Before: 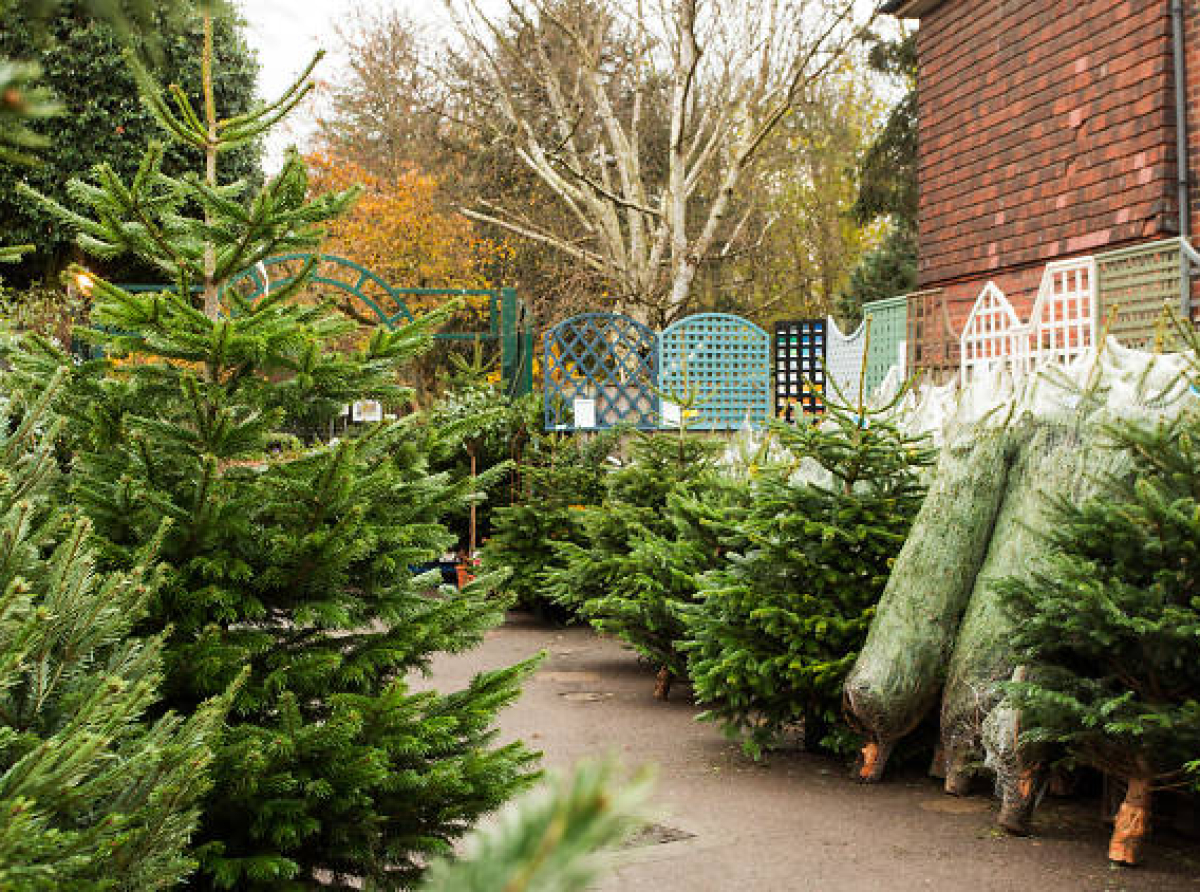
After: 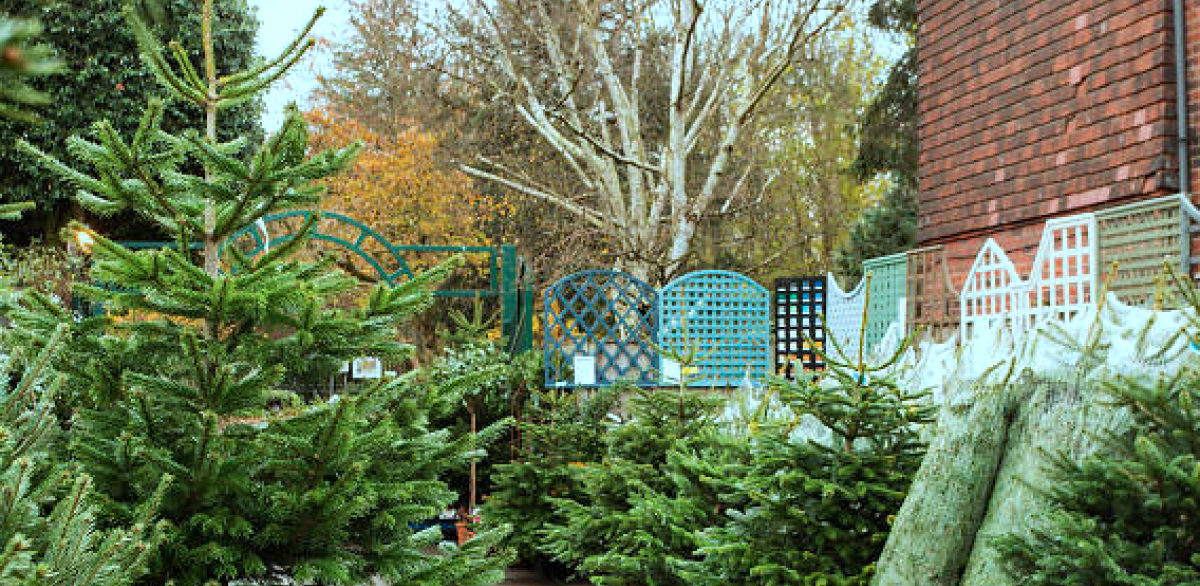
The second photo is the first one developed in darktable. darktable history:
haze removal: compatibility mode true, adaptive false
crop and rotate: top 4.924%, bottom 29.301%
color correction: highlights a* -11.47, highlights b* -15.74
